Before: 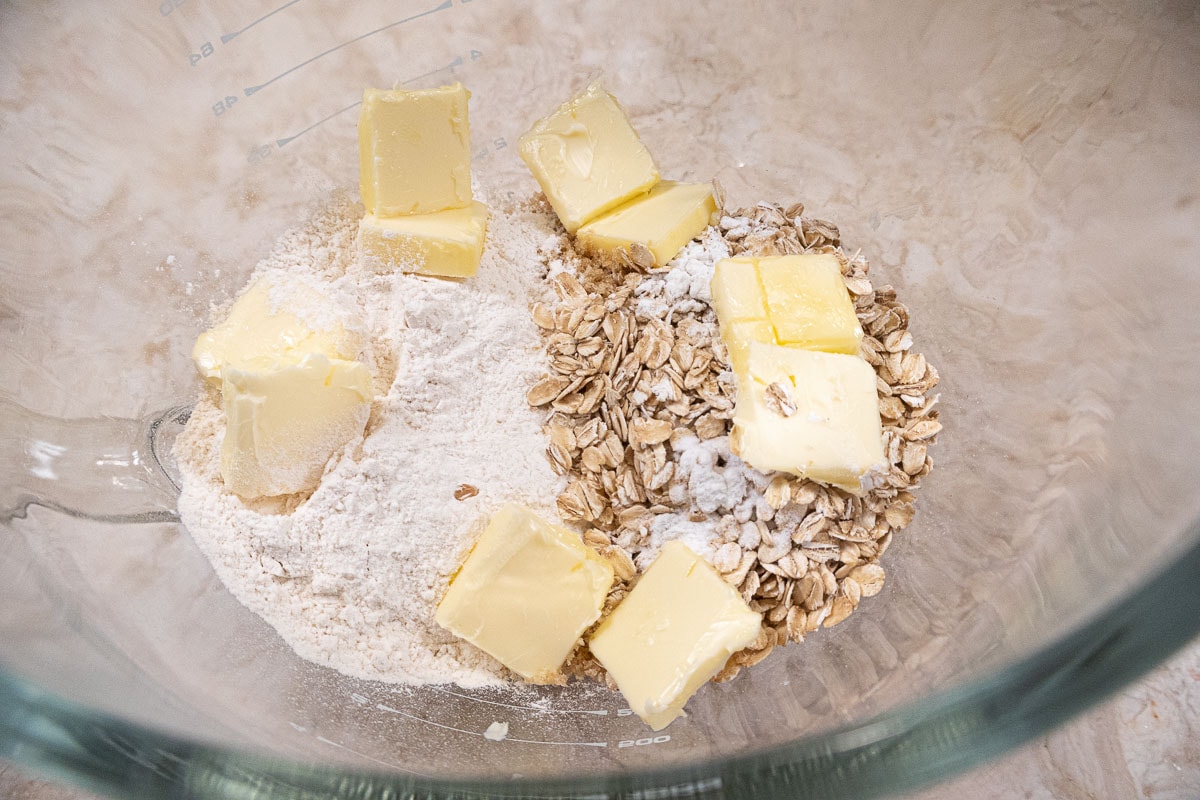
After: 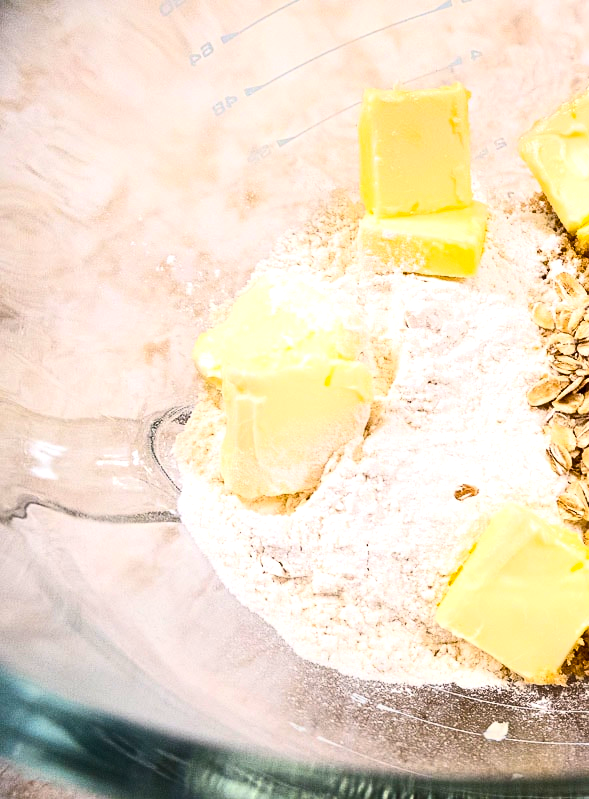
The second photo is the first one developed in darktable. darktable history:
crop and rotate: left 0%, top 0%, right 50.845%
contrast brightness saturation: contrast 0.28
color balance rgb: linear chroma grading › global chroma 9%, perceptual saturation grading › global saturation 36%, perceptual saturation grading › shadows 35%, perceptual brilliance grading › global brilliance 15%, perceptual brilliance grading › shadows -35%, global vibrance 15%
